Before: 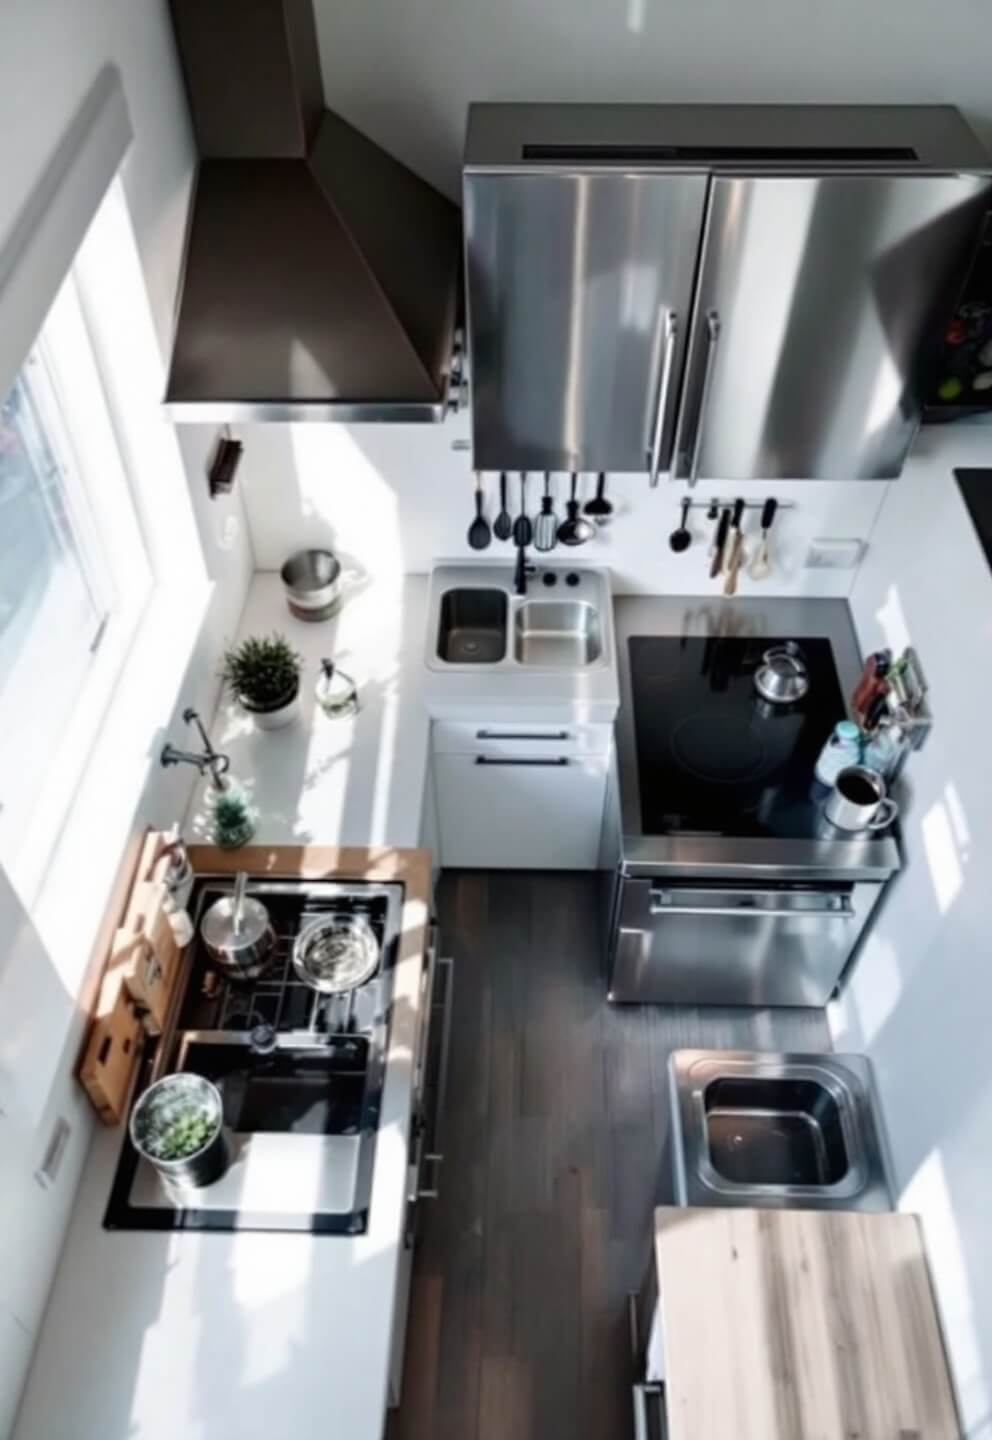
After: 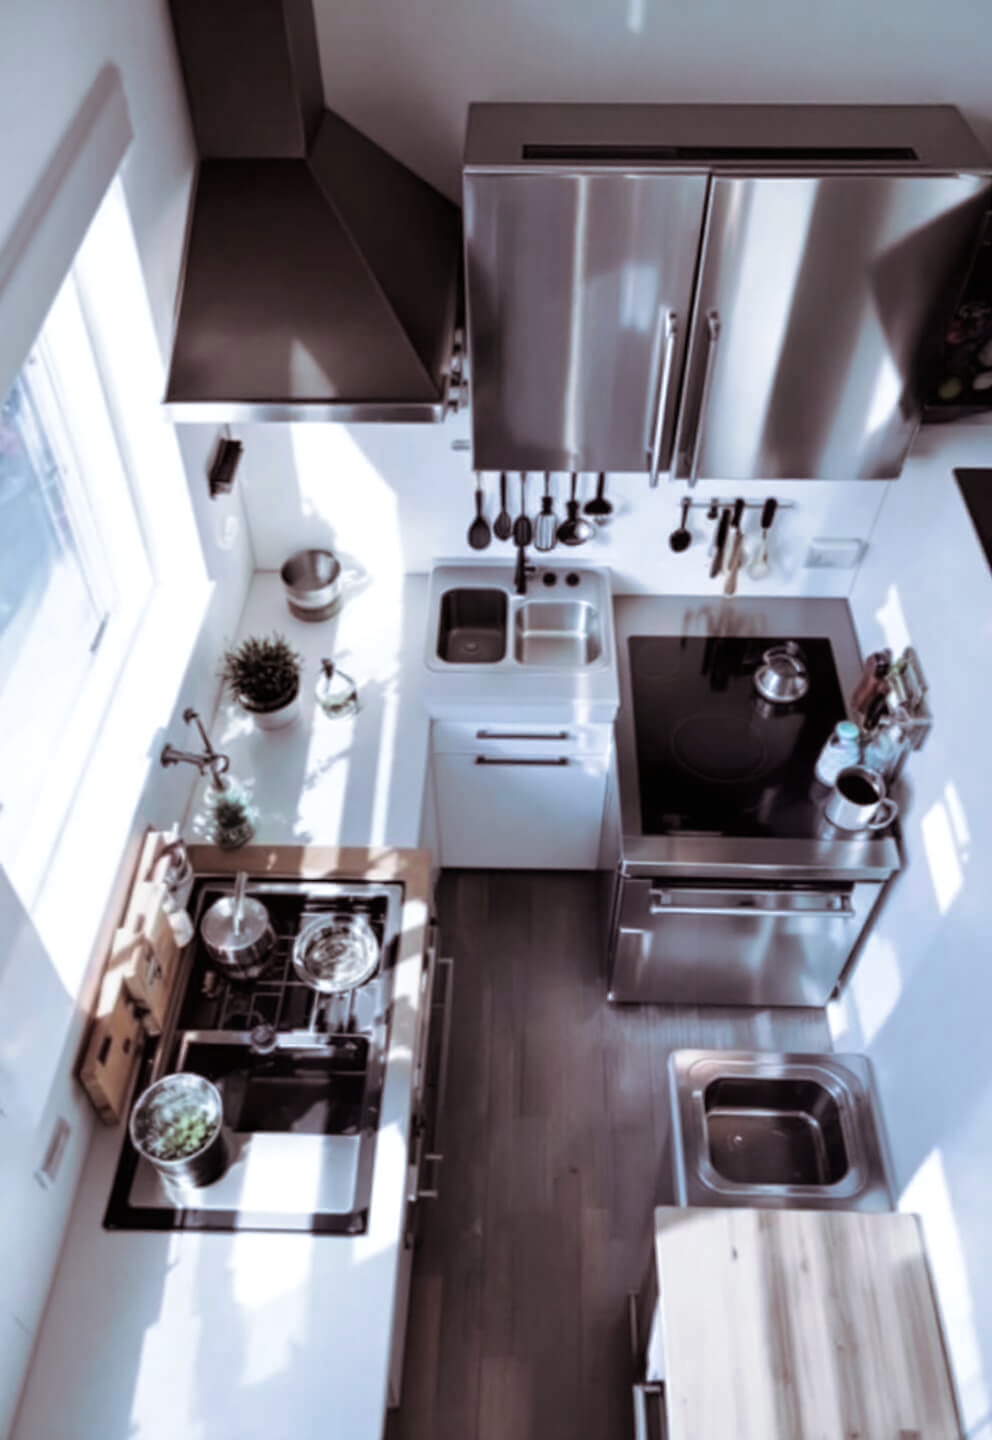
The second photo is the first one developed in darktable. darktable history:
white balance: red 0.954, blue 1.079
split-toning: shadows › saturation 0.24, highlights › hue 54°, highlights › saturation 0.24
